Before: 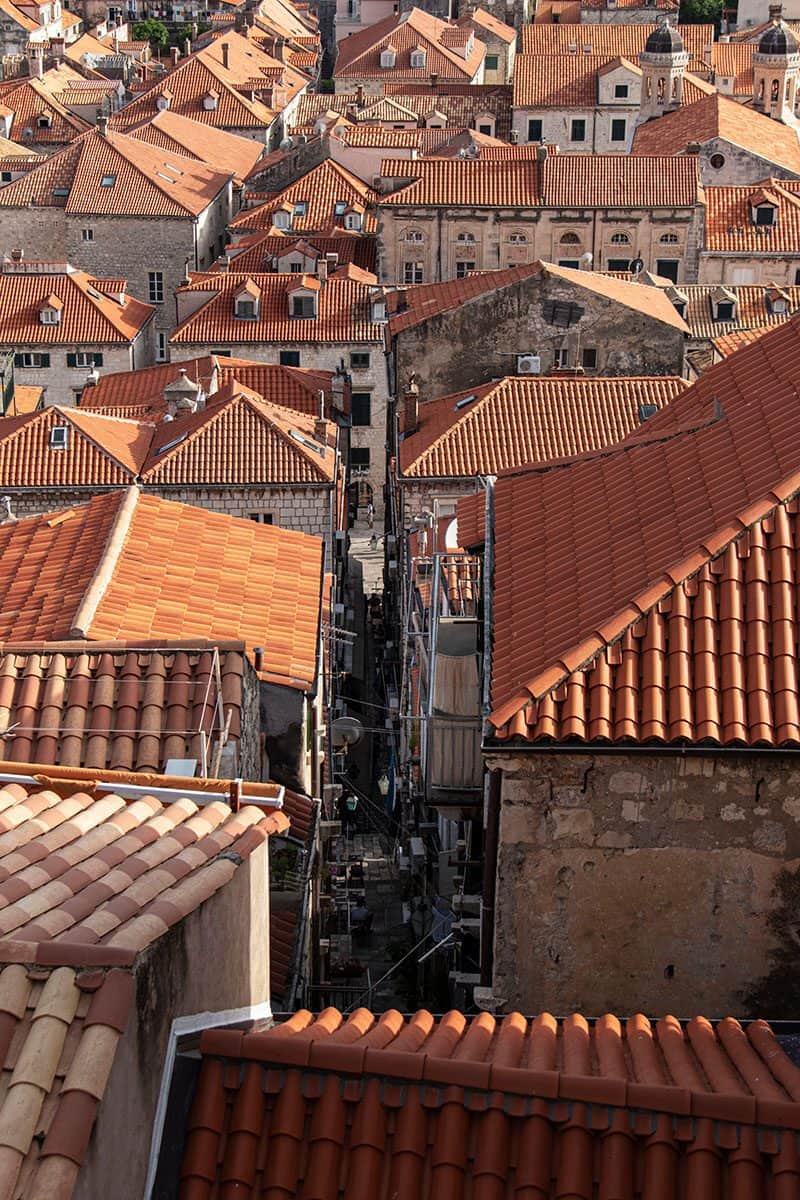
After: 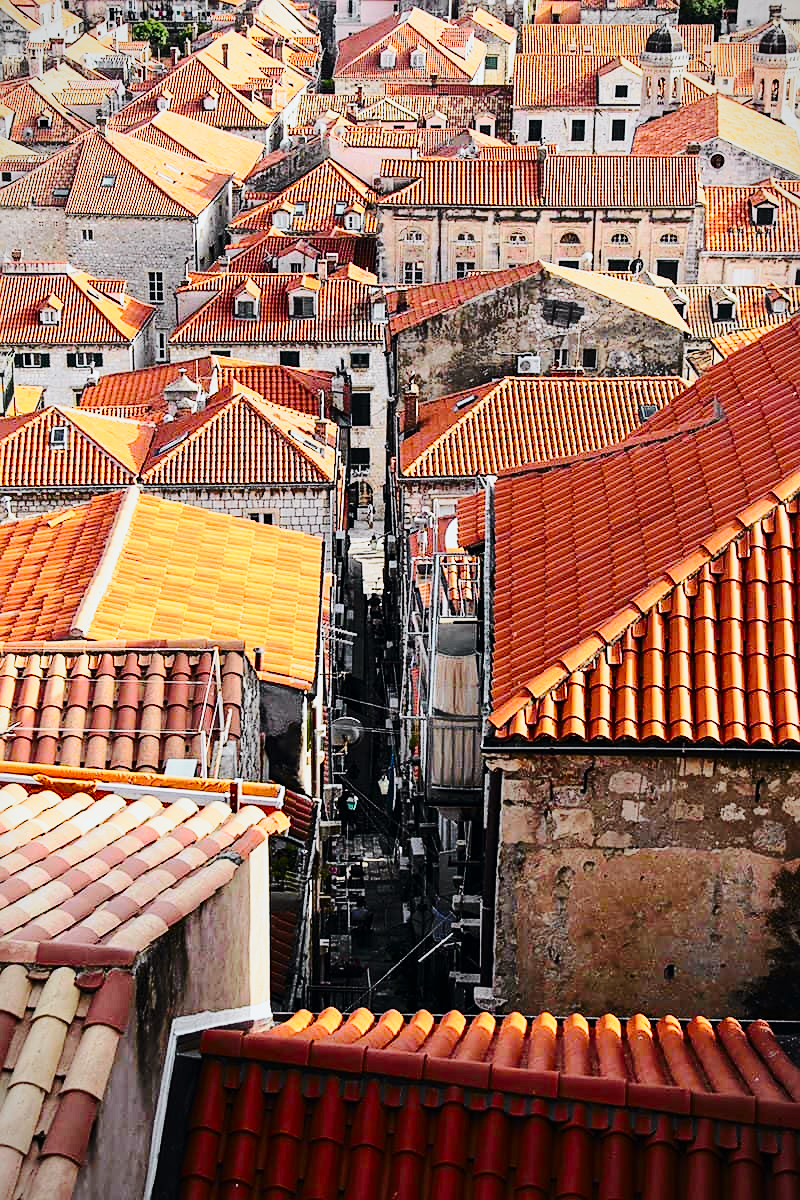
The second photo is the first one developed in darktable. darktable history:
white balance: red 0.976, blue 1.04
vignetting: fall-off start 100%, fall-off radius 64.94%, automatic ratio true, unbound false
tone curve: curves: ch0 [(0, 0) (0.11, 0.081) (0.256, 0.259) (0.398, 0.475) (0.498, 0.611) (0.65, 0.757) (0.835, 0.883) (1, 0.961)]; ch1 [(0, 0) (0.346, 0.307) (0.408, 0.369) (0.453, 0.457) (0.482, 0.479) (0.502, 0.498) (0.521, 0.51) (0.553, 0.554) (0.618, 0.65) (0.693, 0.727) (1, 1)]; ch2 [(0, 0) (0.366, 0.337) (0.434, 0.46) (0.485, 0.494) (0.5, 0.494) (0.511, 0.508) (0.537, 0.55) (0.579, 0.599) (0.621, 0.693) (1, 1)], color space Lab, independent channels, preserve colors none
sharpen: radius 1.458, amount 0.398, threshold 1.271
base curve: curves: ch0 [(0, 0) (0.028, 0.03) (0.121, 0.232) (0.46, 0.748) (0.859, 0.968) (1, 1)], preserve colors none
